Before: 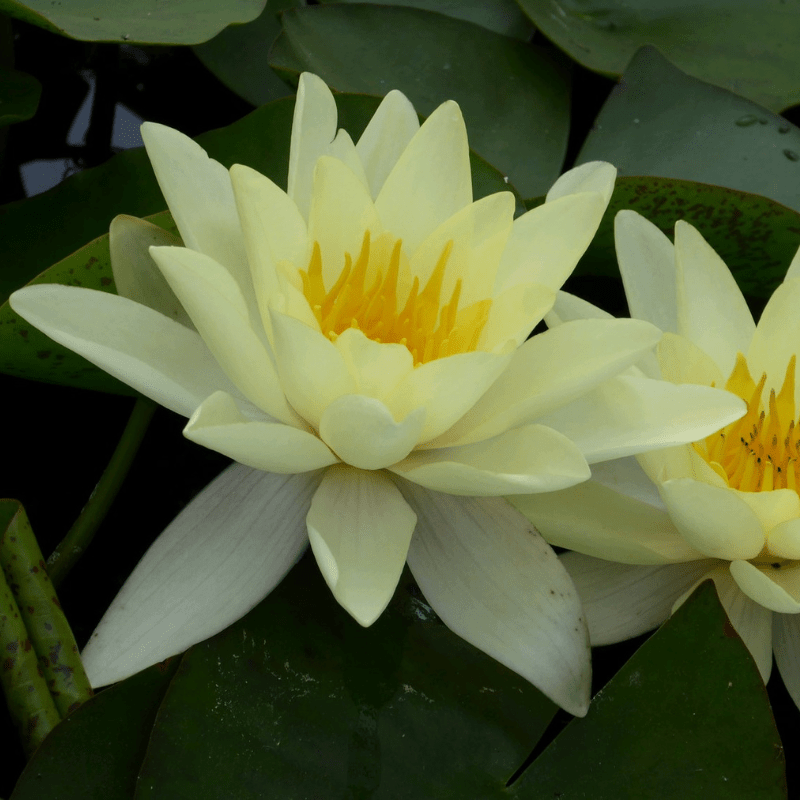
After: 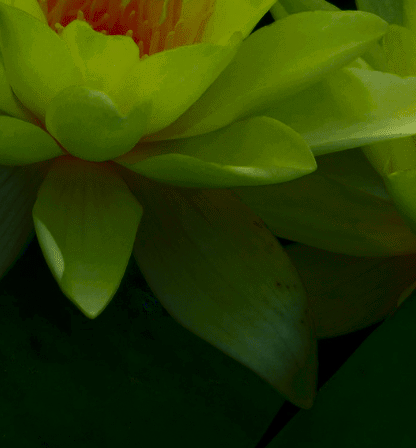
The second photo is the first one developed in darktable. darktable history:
exposure: exposure 0.127 EV, compensate exposure bias true, compensate highlight preservation false
crop: left 34.348%, top 38.51%, right 13.595%, bottom 5.424%
contrast brightness saturation: brightness -0.998, saturation 0.993
velvia: on, module defaults
